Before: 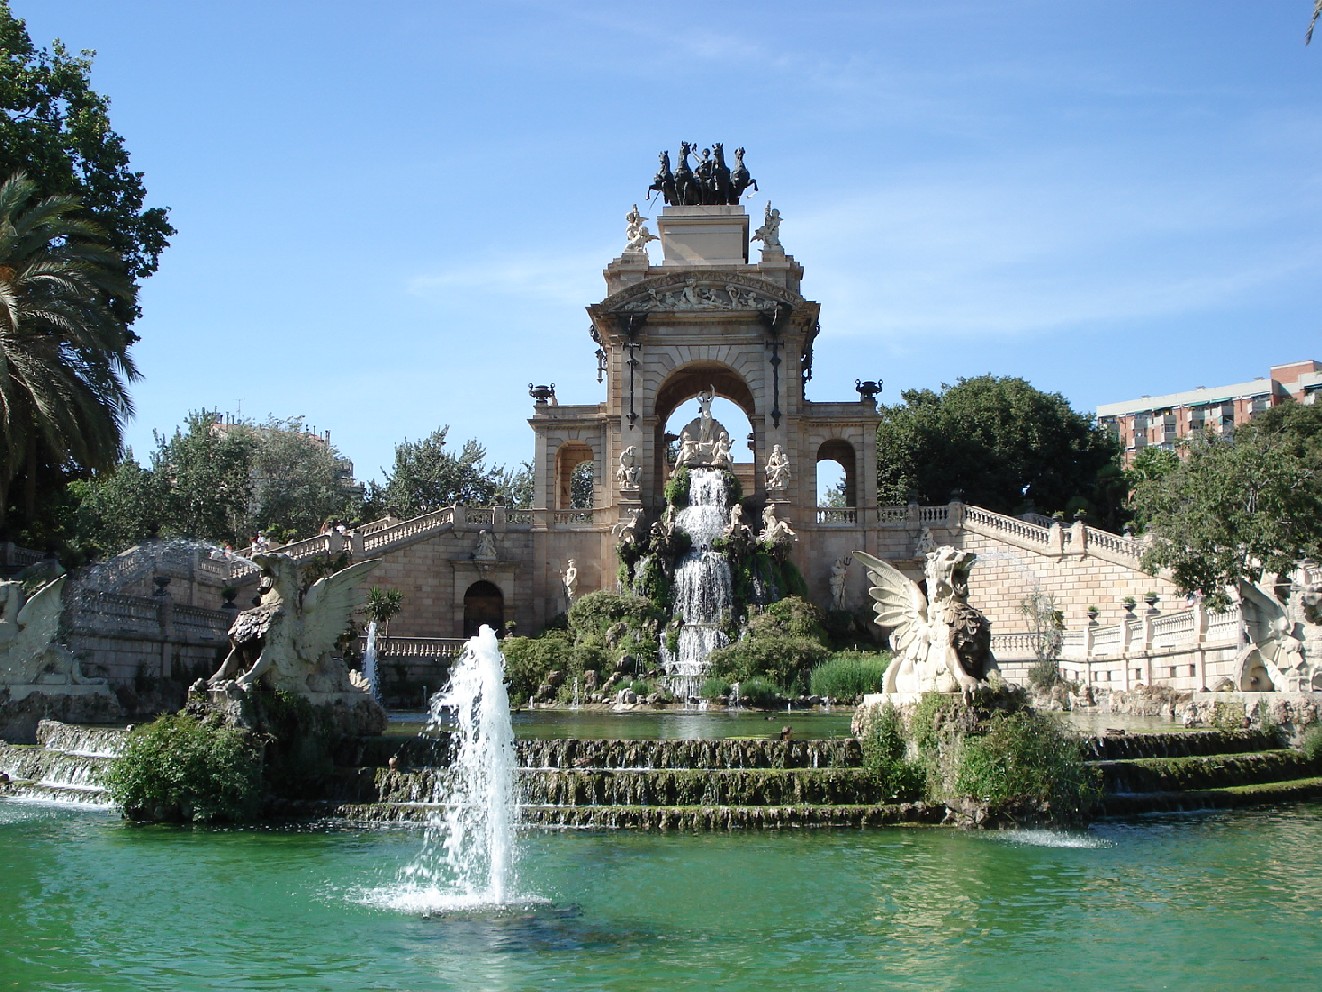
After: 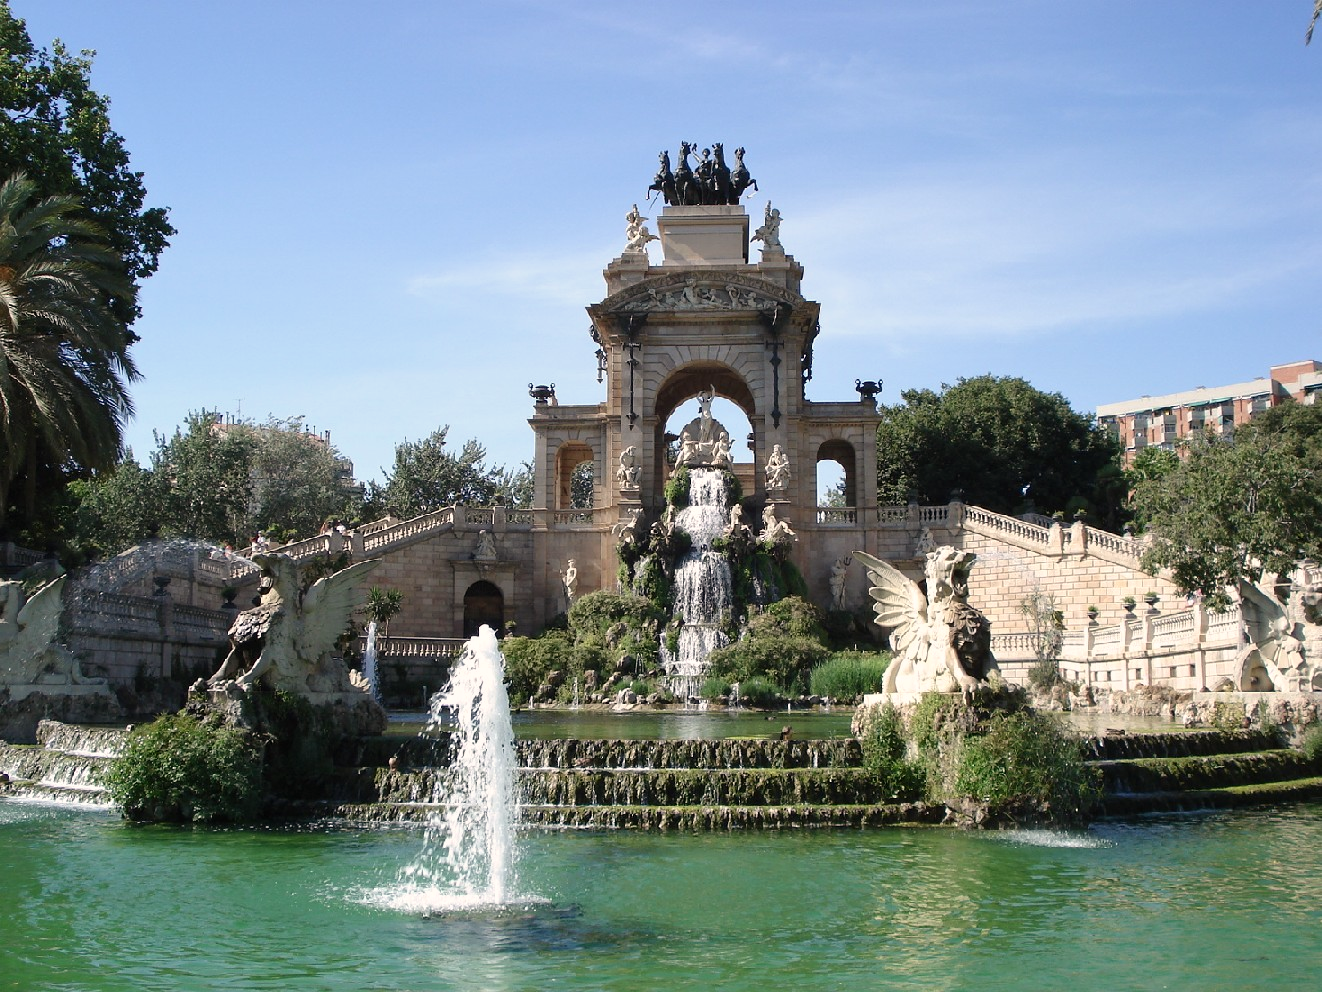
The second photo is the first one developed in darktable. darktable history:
color correction: highlights a* 3.84, highlights b* 5.07
tone equalizer: on, module defaults
